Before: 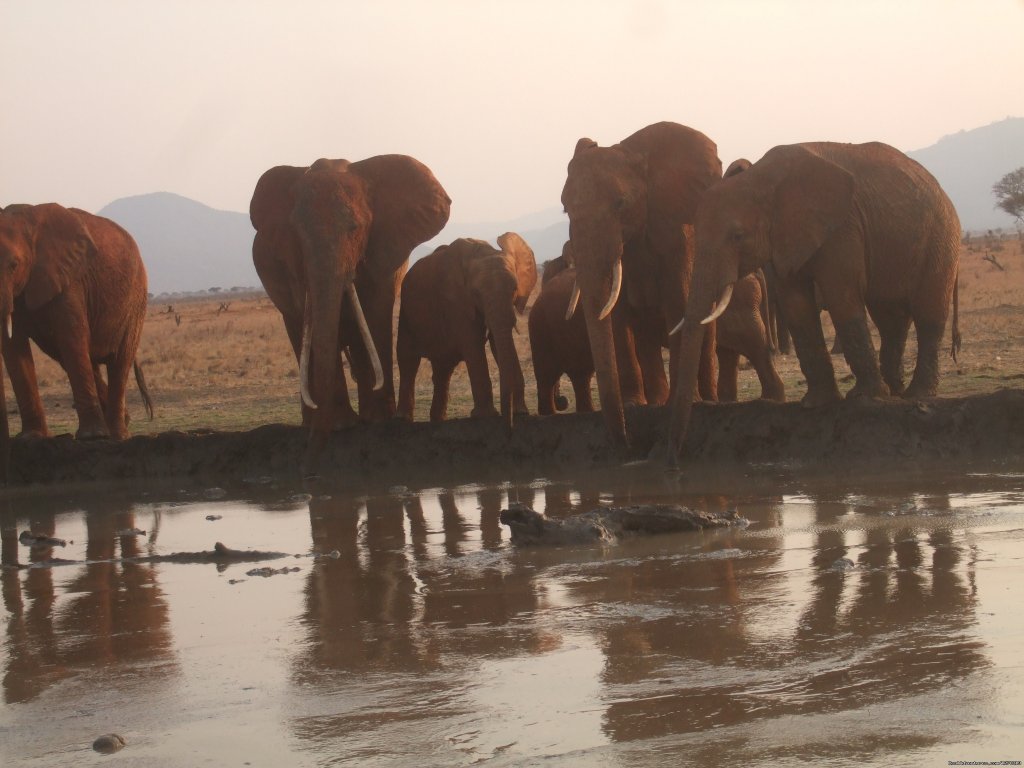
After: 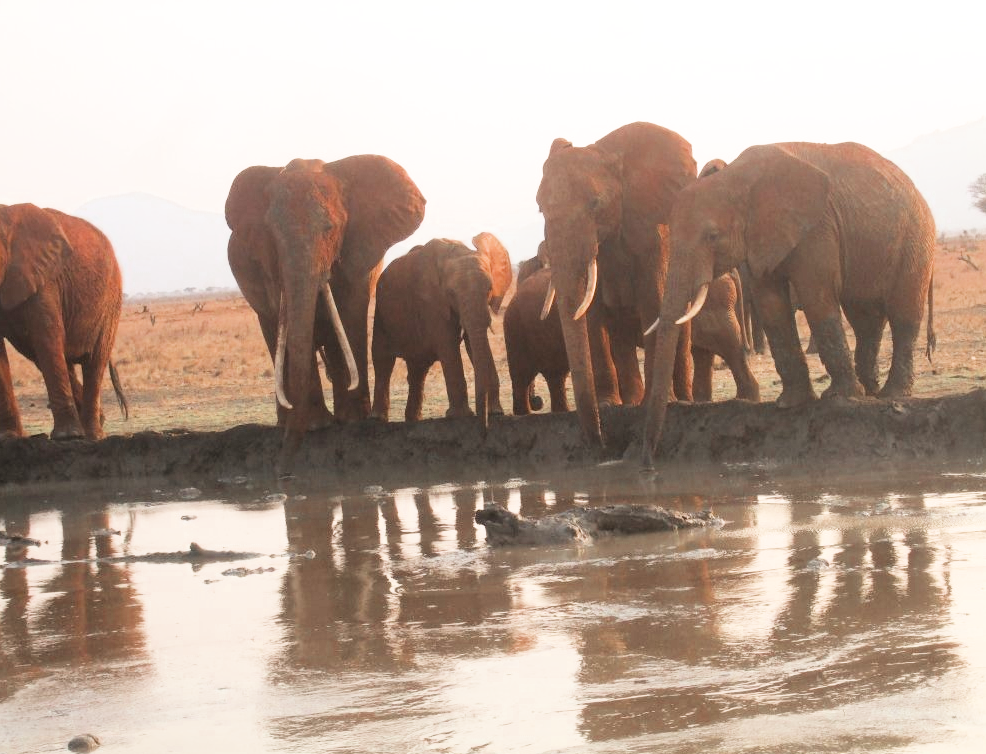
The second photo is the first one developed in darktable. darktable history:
crop and rotate: left 2.51%, right 1.175%, bottom 1.784%
exposure: black level correction 0, exposure 1.192 EV, compensate highlight preservation false
contrast brightness saturation: contrast 0.199, brightness 0.164, saturation 0.218
filmic rgb: black relative exposure -5.07 EV, white relative exposure 3.52 EV, hardness 3.18, contrast 1.193, highlights saturation mix -48.99%
color zones: curves: ch0 [(0, 0.5) (0.125, 0.4) (0.25, 0.5) (0.375, 0.4) (0.5, 0.4) (0.625, 0.35) (0.75, 0.35) (0.875, 0.5)]; ch1 [(0, 0.35) (0.125, 0.45) (0.25, 0.35) (0.375, 0.35) (0.5, 0.35) (0.625, 0.35) (0.75, 0.45) (0.875, 0.35)]; ch2 [(0, 0.6) (0.125, 0.5) (0.25, 0.5) (0.375, 0.6) (0.5, 0.6) (0.625, 0.5) (0.75, 0.5) (0.875, 0.5)]
